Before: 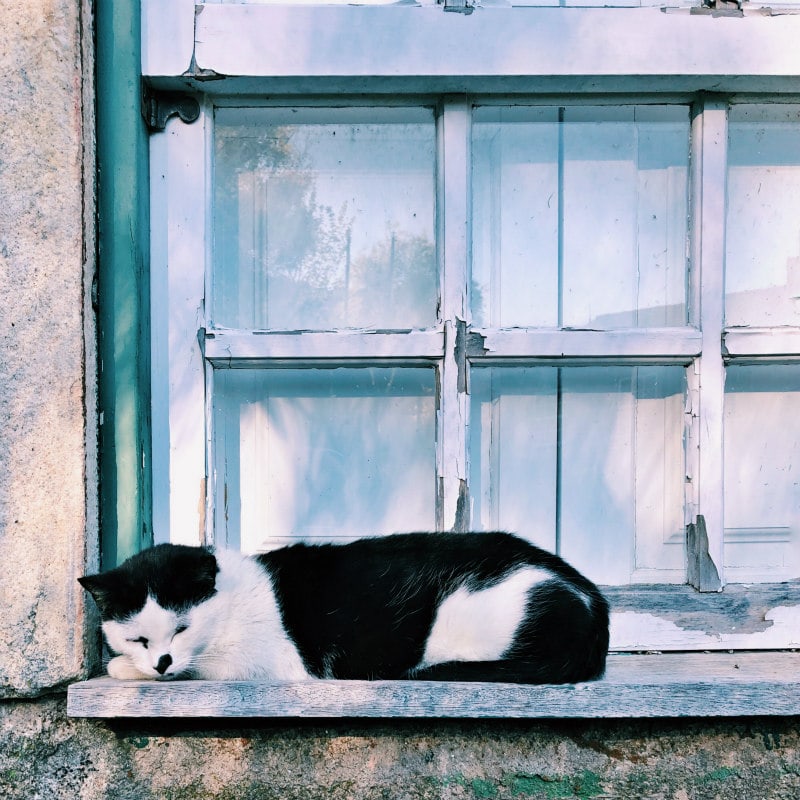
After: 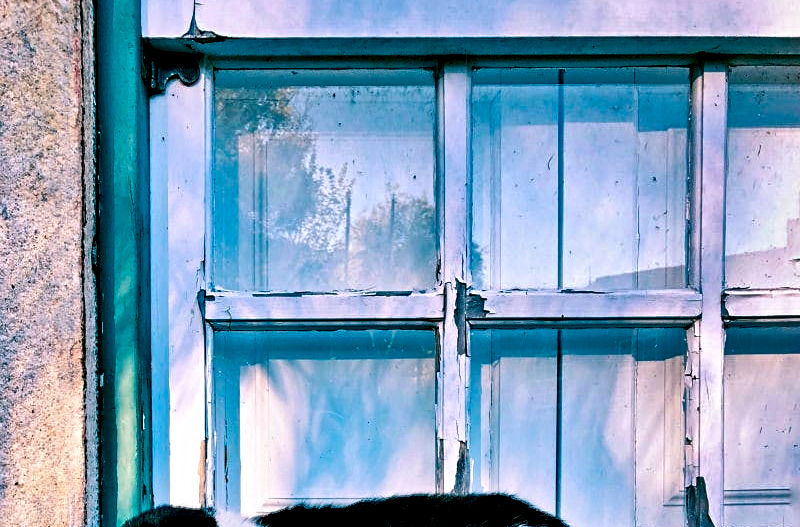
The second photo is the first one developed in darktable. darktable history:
color correction: highlights b* -0.001, saturation 1.78
shadows and highlights: radius 101.49, shadows 50.56, highlights -63.85, soften with gaussian
crop and rotate: top 4.802%, bottom 29.272%
contrast equalizer: octaves 7, y [[0.5, 0.542, 0.583, 0.625, 0.667, 0.708], [0.5 ×6], [0.5 ×6], [0 ×6], [0 ×6]]
exposure: black level correction 0.01, exposure 0.017 EV, compensate highlight preservation false
